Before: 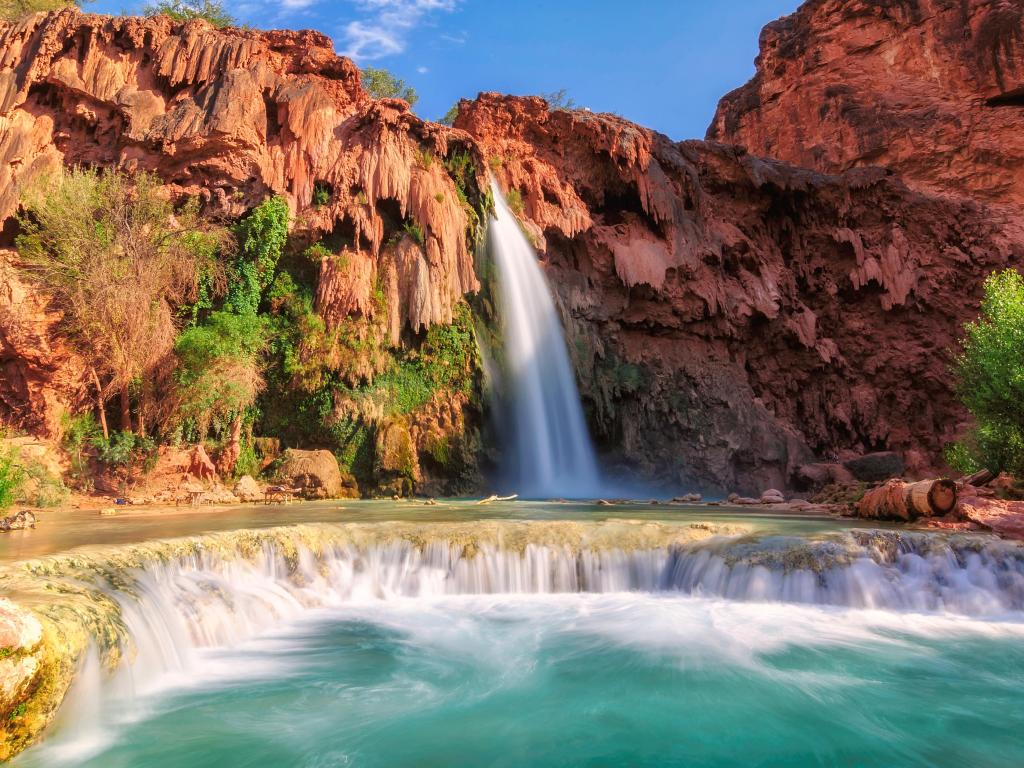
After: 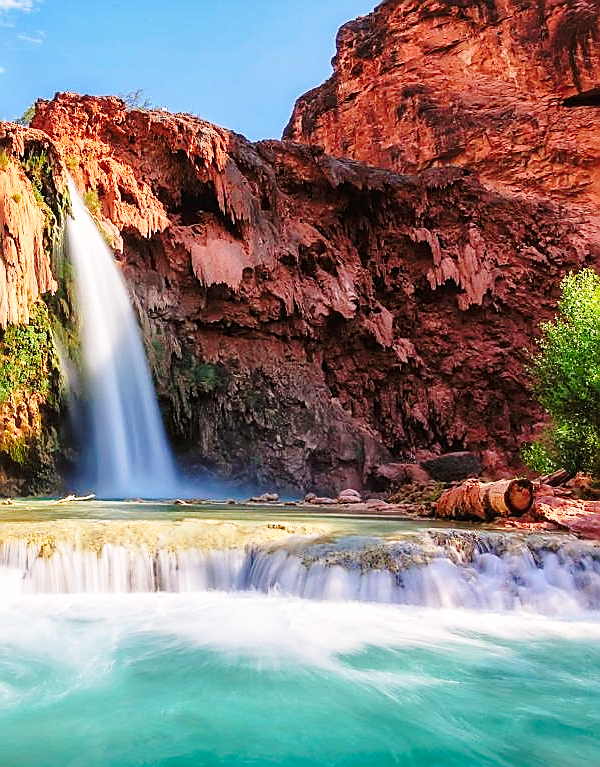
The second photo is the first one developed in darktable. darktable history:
crop: left 41.402%
sharpen: radius 1.4, amount 1.25, threshold 0.7
base curve: curves: ch0 [(0, 0) (0.028, 0.03) (0.121, 0.232) (0.46, 0.748) (0.859, 0.968) (1, 1)], preserve colors none
